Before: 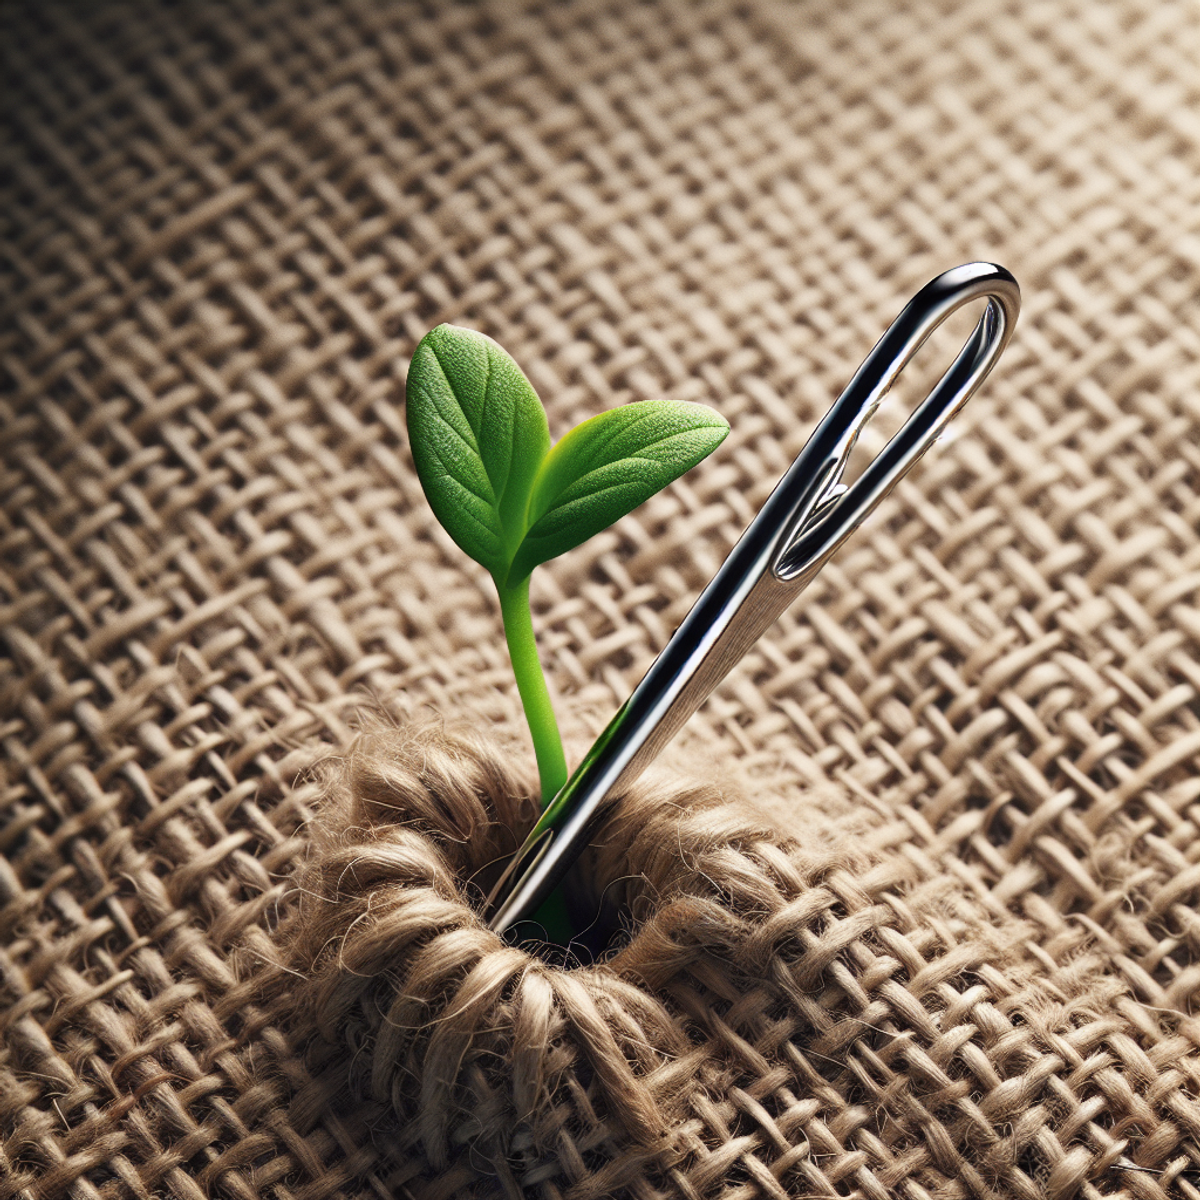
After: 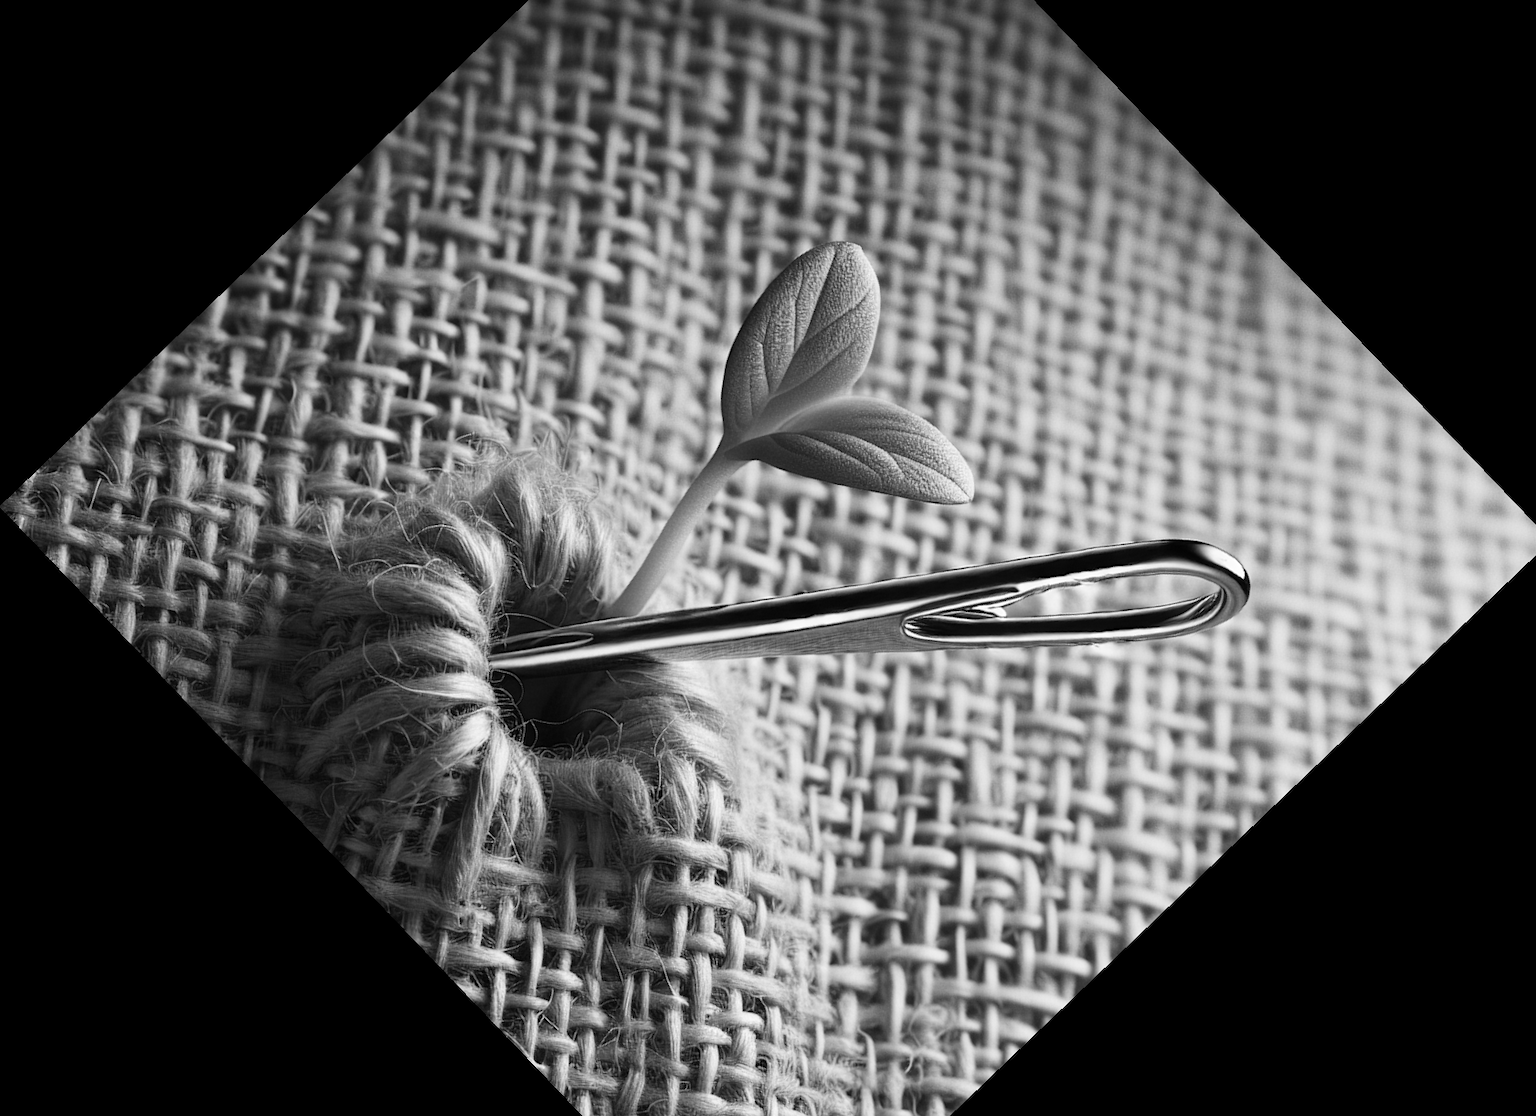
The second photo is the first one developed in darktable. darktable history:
color zones: curves: ch1 [(0, -0.394) (0.143, -0.394) (0.286, -0.394) (0.429, -0.392) (0.571, -0.391) (0.714, -0.391) (0.857, -0.391) (1, -0.394)]
crop and rotate: angle -46.26°, top 16.234%, right 0.912%, bottom 11.704%
